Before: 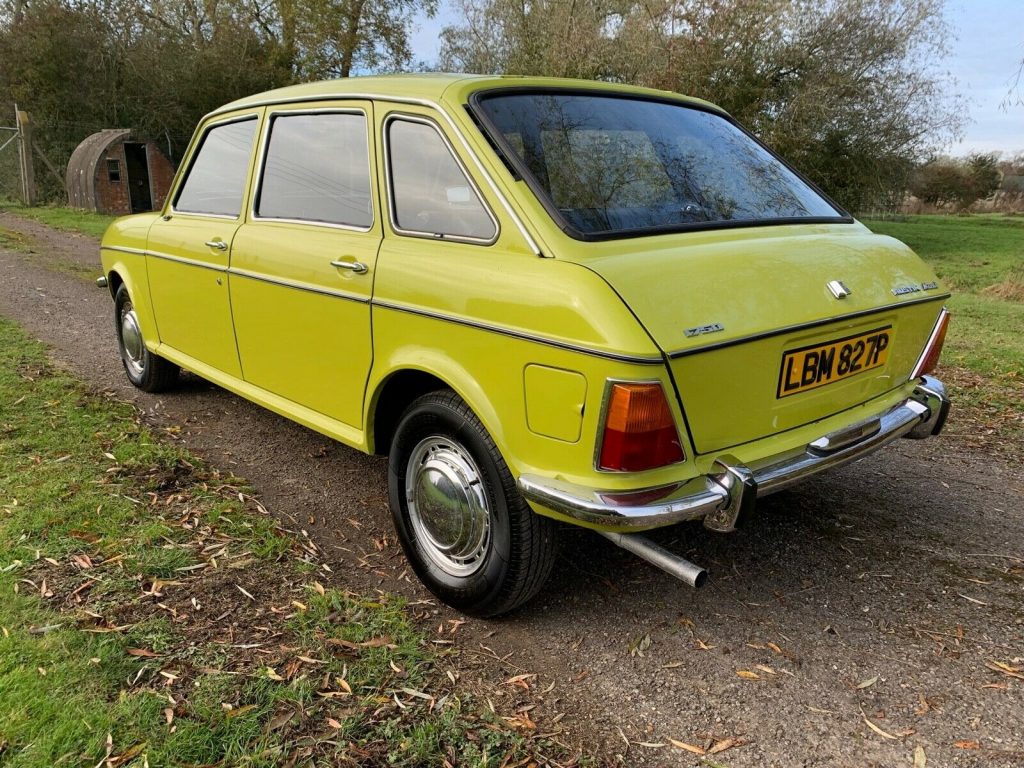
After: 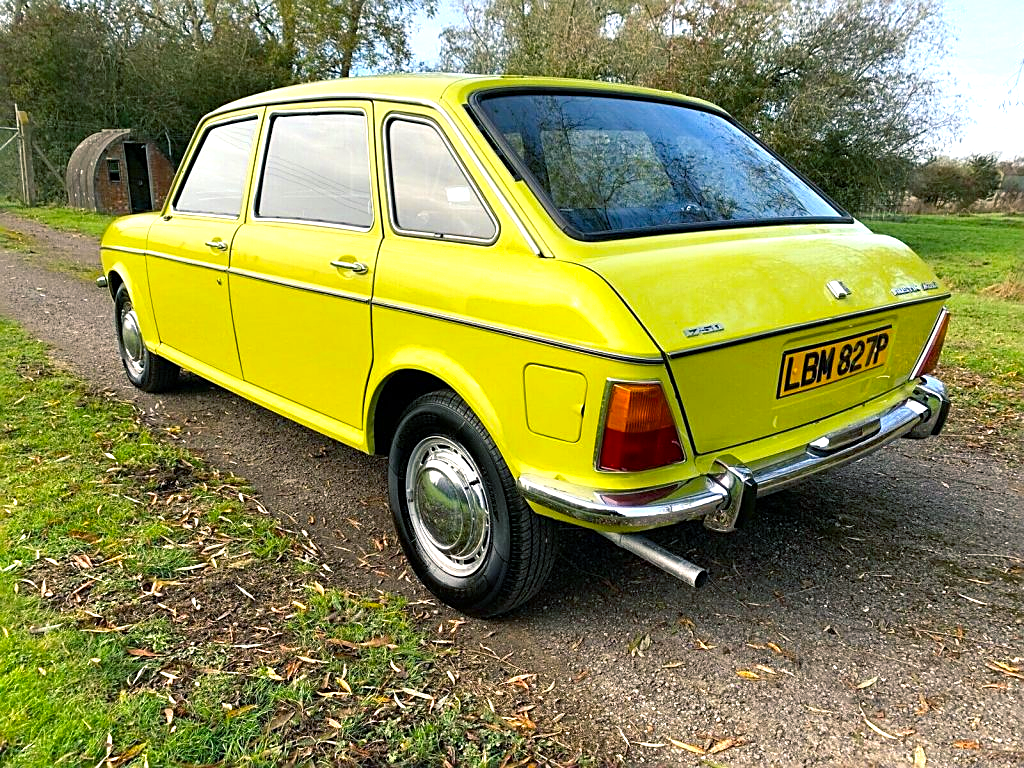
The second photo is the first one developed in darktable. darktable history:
color zones: curves: ch0 [(0.25, 0.5) (0.463, 0.627) (0.484, 0.637) (0.75, 0.5)]
sharpen: amount 0.498
shadows and highlights: shadows -12.61, white point adjustment 4.07, highlights 28.55
color balance rgb: shadows lift › chroma 5.146%, shadows lift › hue 237.14°, perceptual saturation grading › global saturation 30.669%, perceptual brilliance grading › global brilliance 17.361%
